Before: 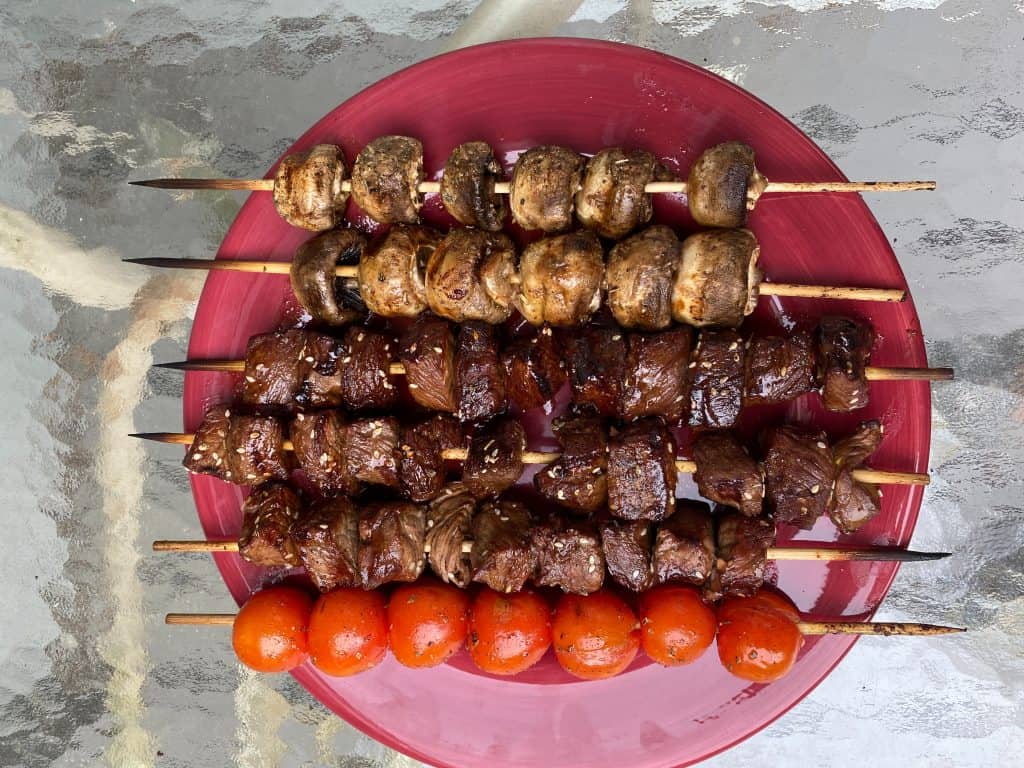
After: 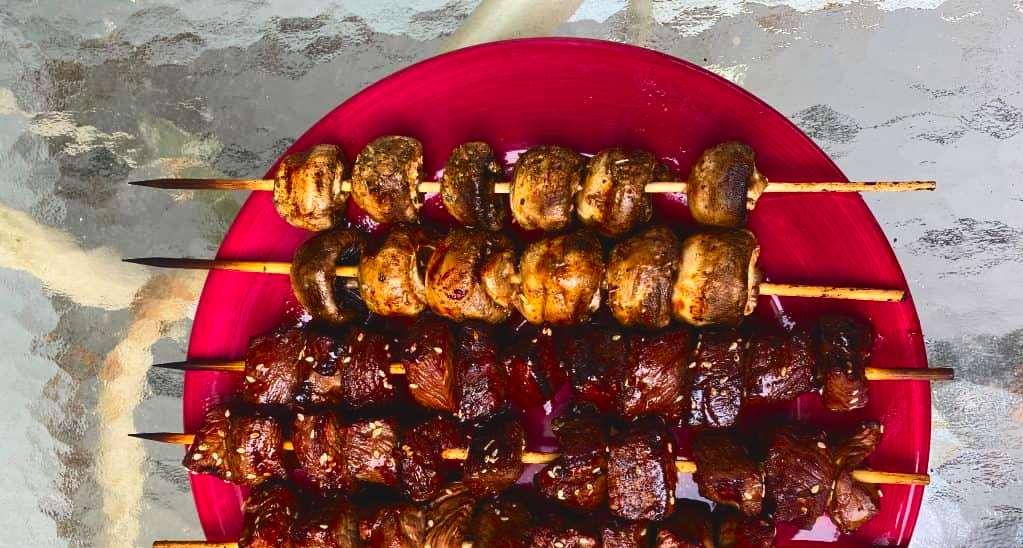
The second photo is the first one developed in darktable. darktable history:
exposure: black level correction -0.014, exposure -0.193 EV, compensate highlight preservation false
crop: bottom 28.576%
contrast brightness saturation: contrast 0.26, brightness 0.02, saturation 0.87
